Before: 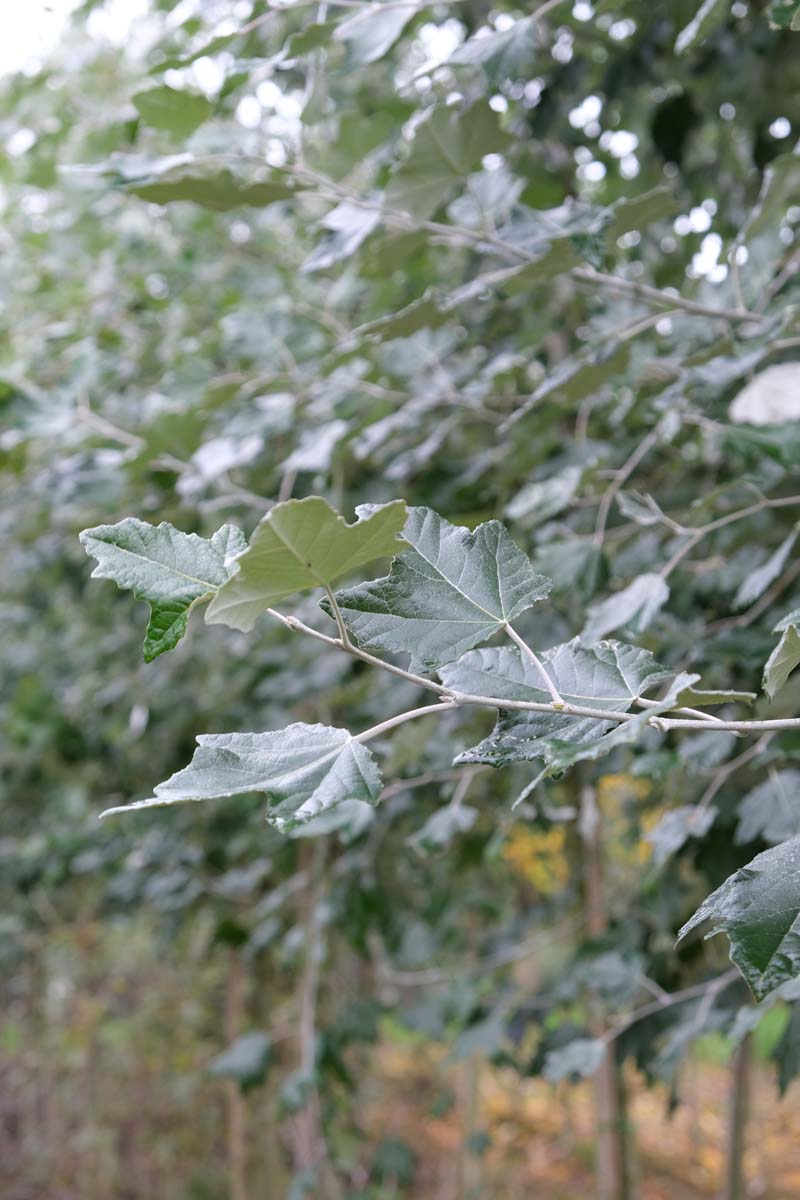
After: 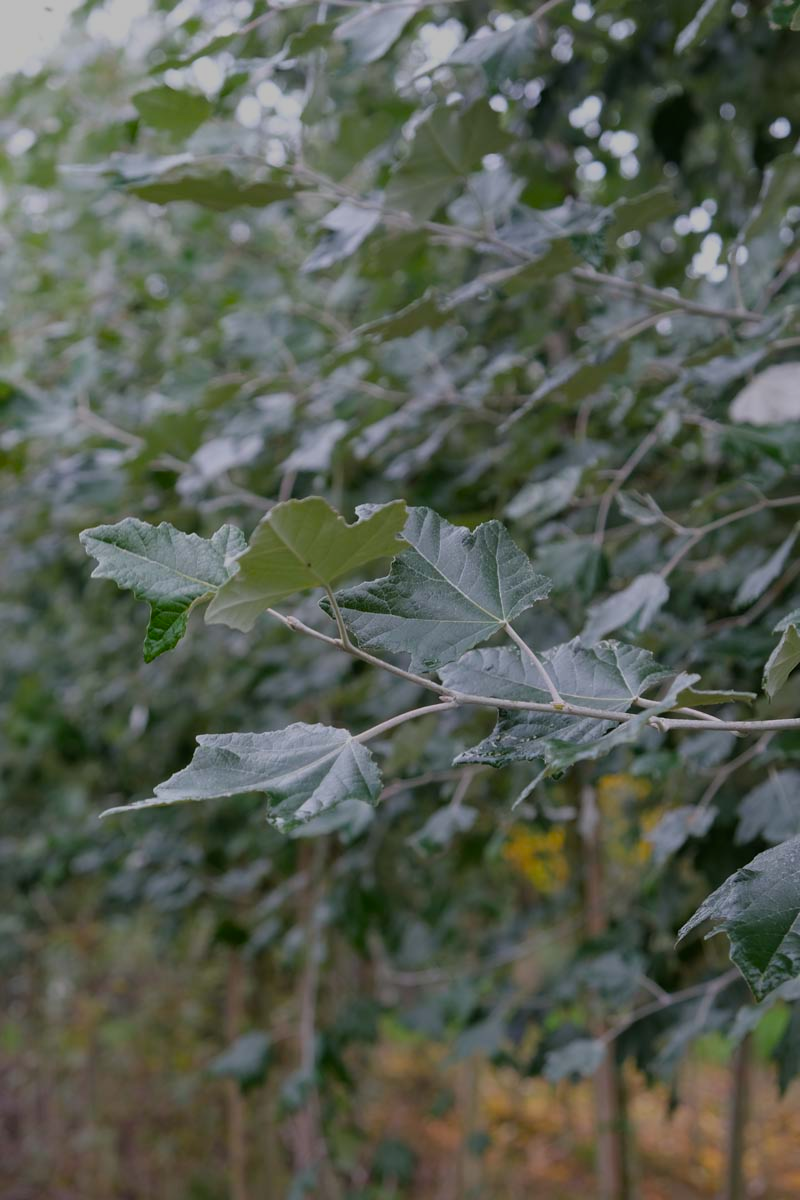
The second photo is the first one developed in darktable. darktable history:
exposure: exposure -0.997 EV, compensate exposure bias true, compensate highlight preservation false
color balance rgb: perceptual saturation grading › global saturation 19.745%, global vibrance 20%
